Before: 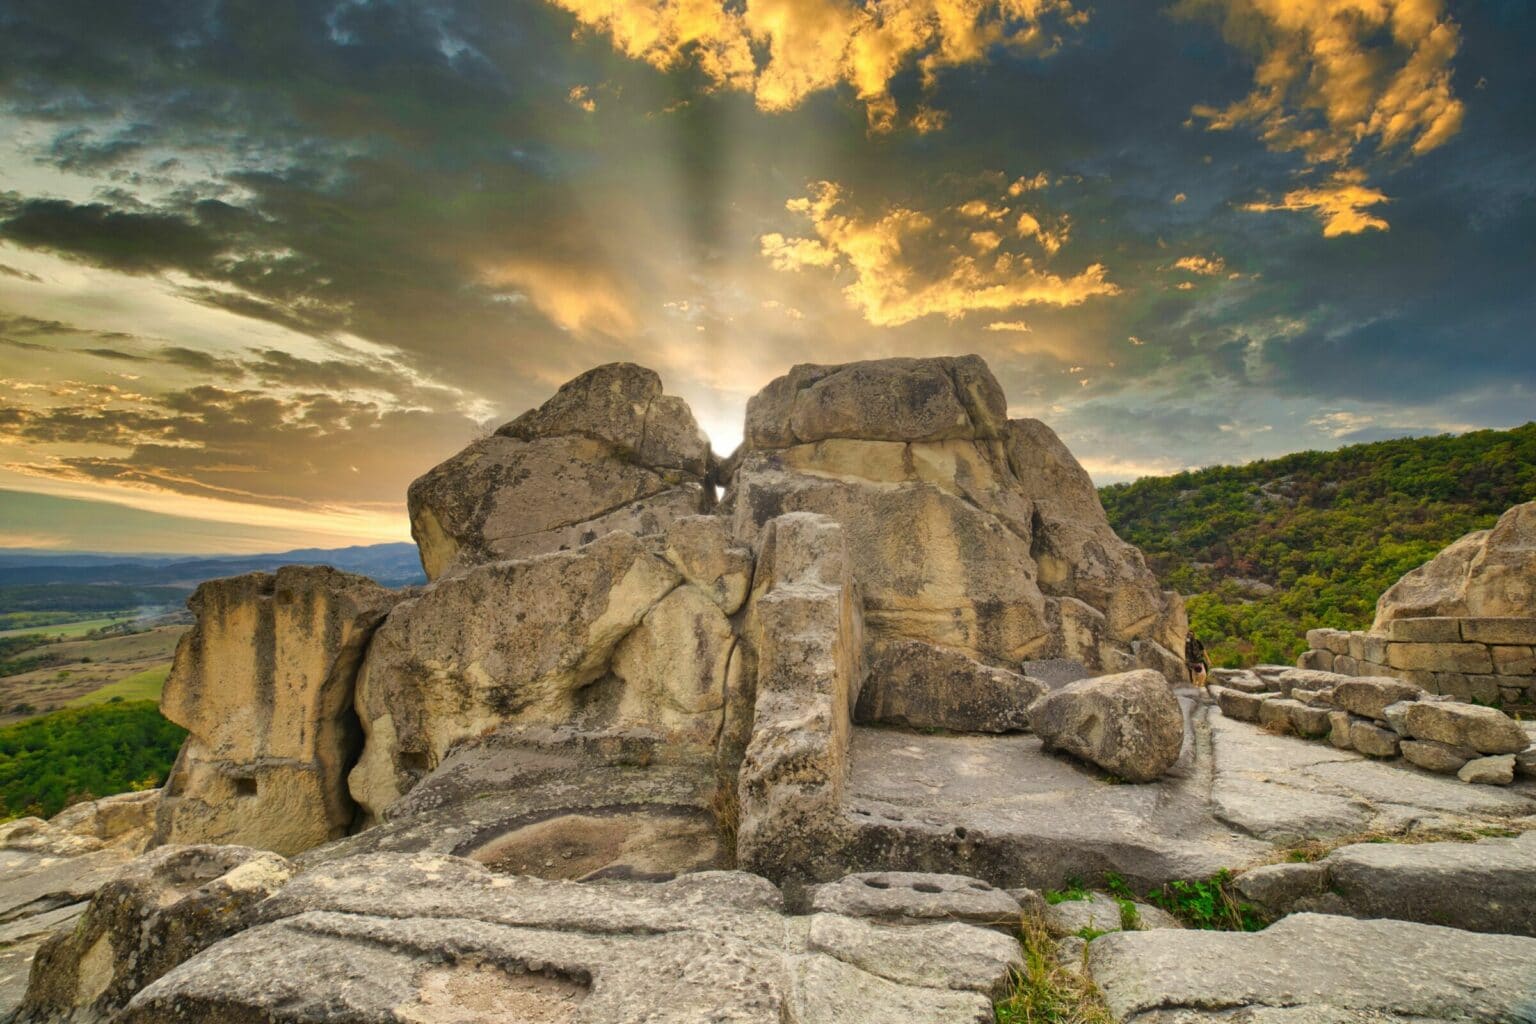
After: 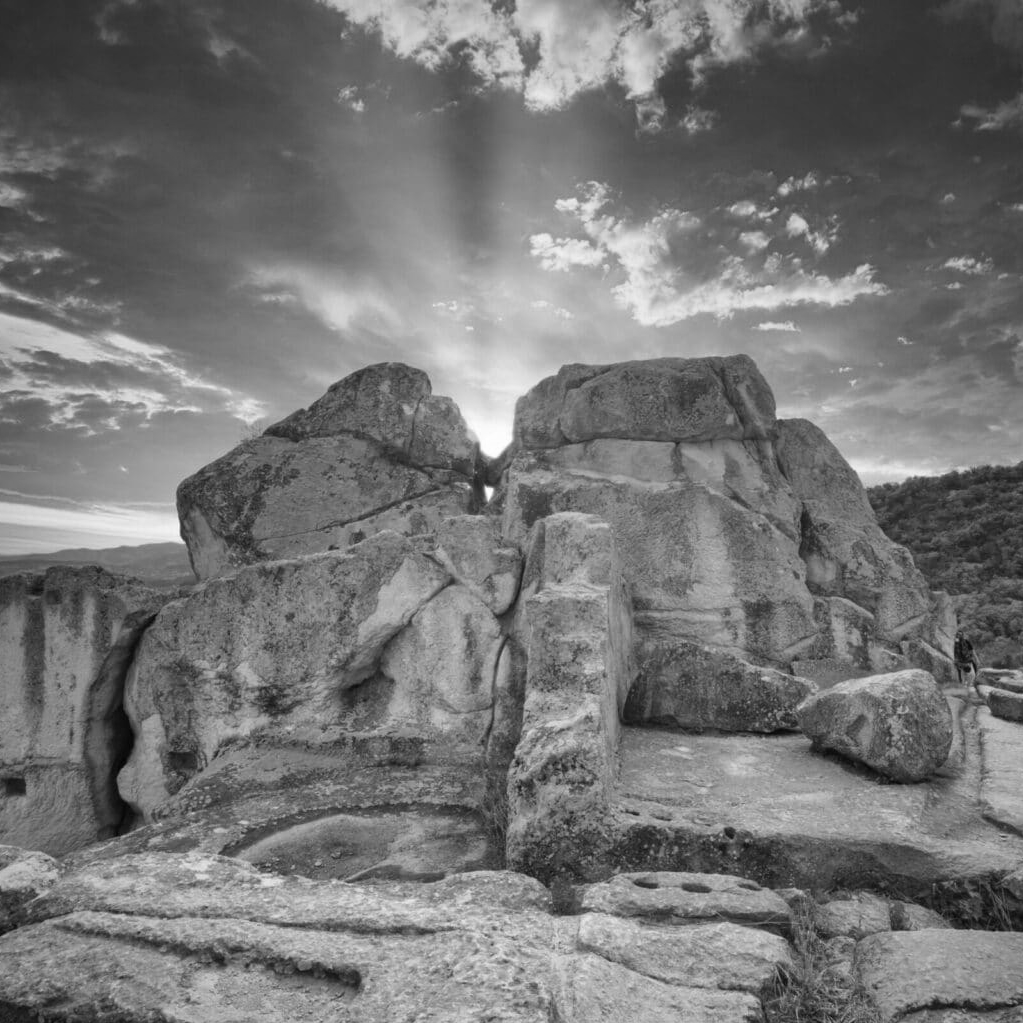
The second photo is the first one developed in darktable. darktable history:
crop and rotate: left 15.055%, right 18.278%
vignetting: fall-off radius 60.92%
monochrome: a 16.06, b 15.48, size 1
